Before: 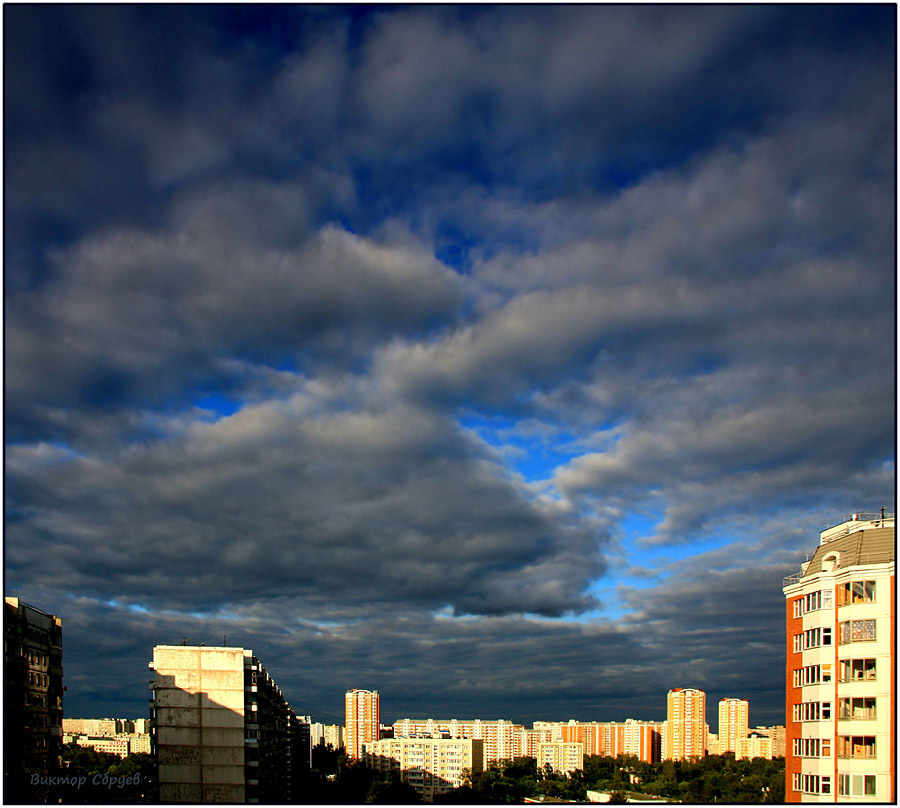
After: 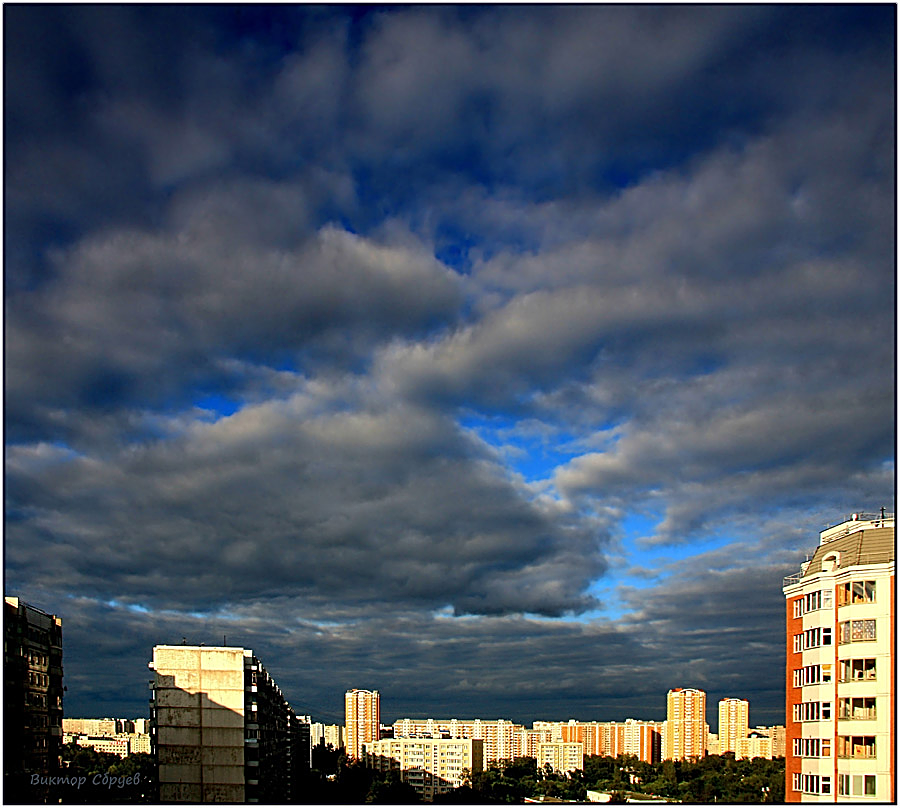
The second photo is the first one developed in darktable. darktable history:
sharpen: amount 0.737
